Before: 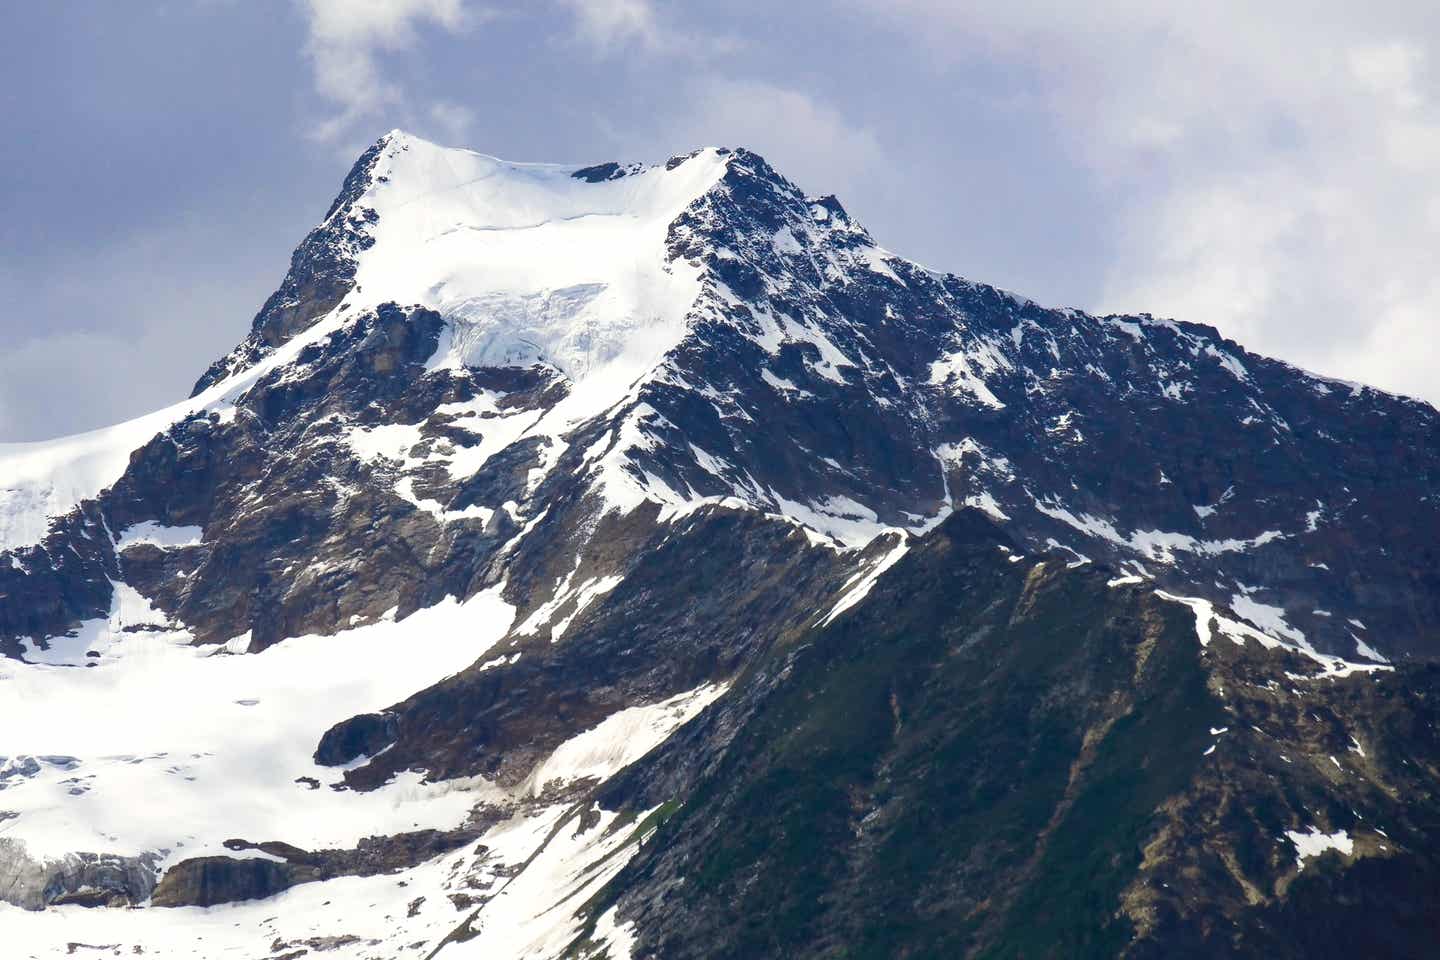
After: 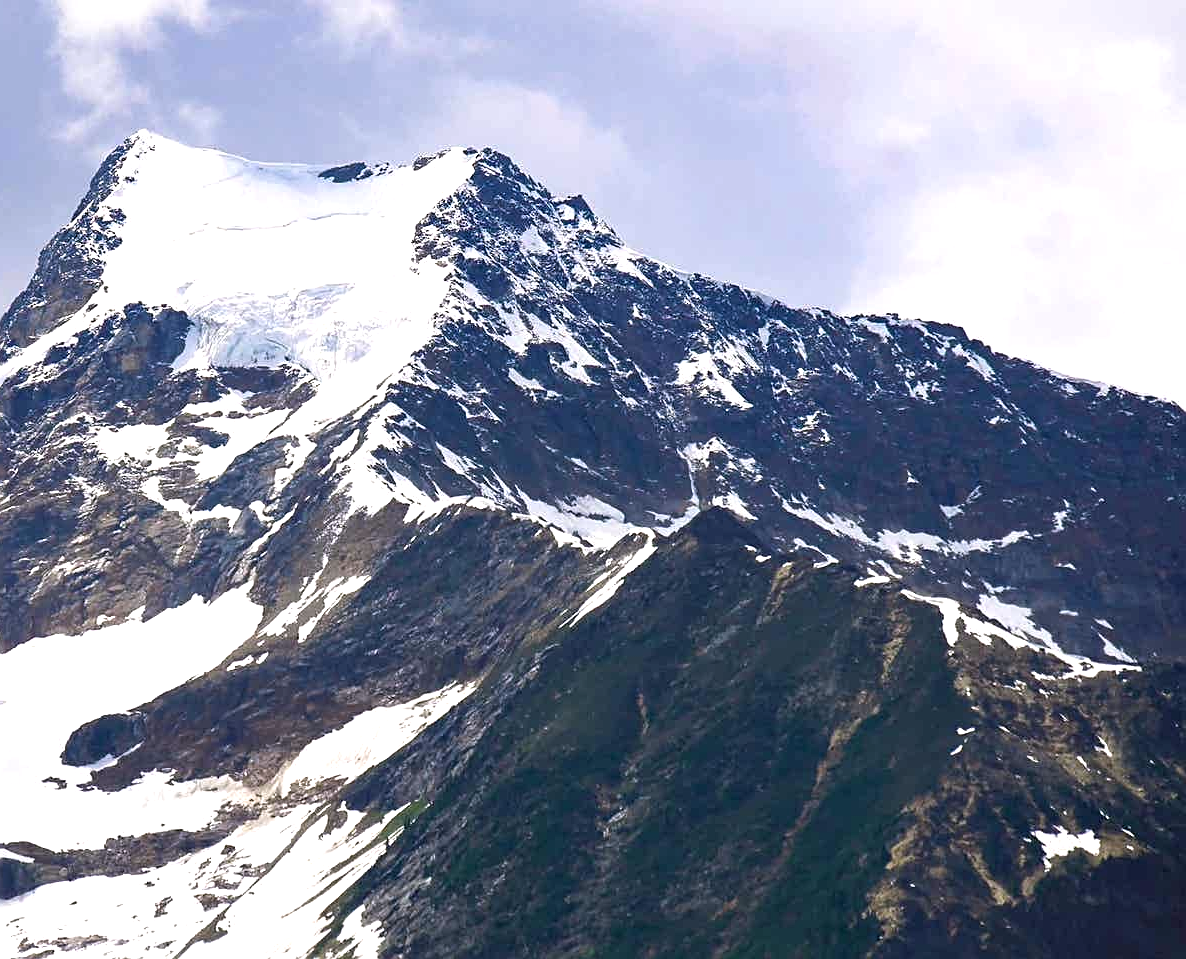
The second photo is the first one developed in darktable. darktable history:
exposure: black level correction 0.001, exposure 0.5 EV, compensate exposure bias true, compensate highlight preservation false
crop: left 17.582%, bottom 0.031%
sharpen: on, module defaults
color correction: highlights a* 3.12, highlights b* -1.55, shadows a* -0.101, shadows b* 2.52, saturation 0.98
